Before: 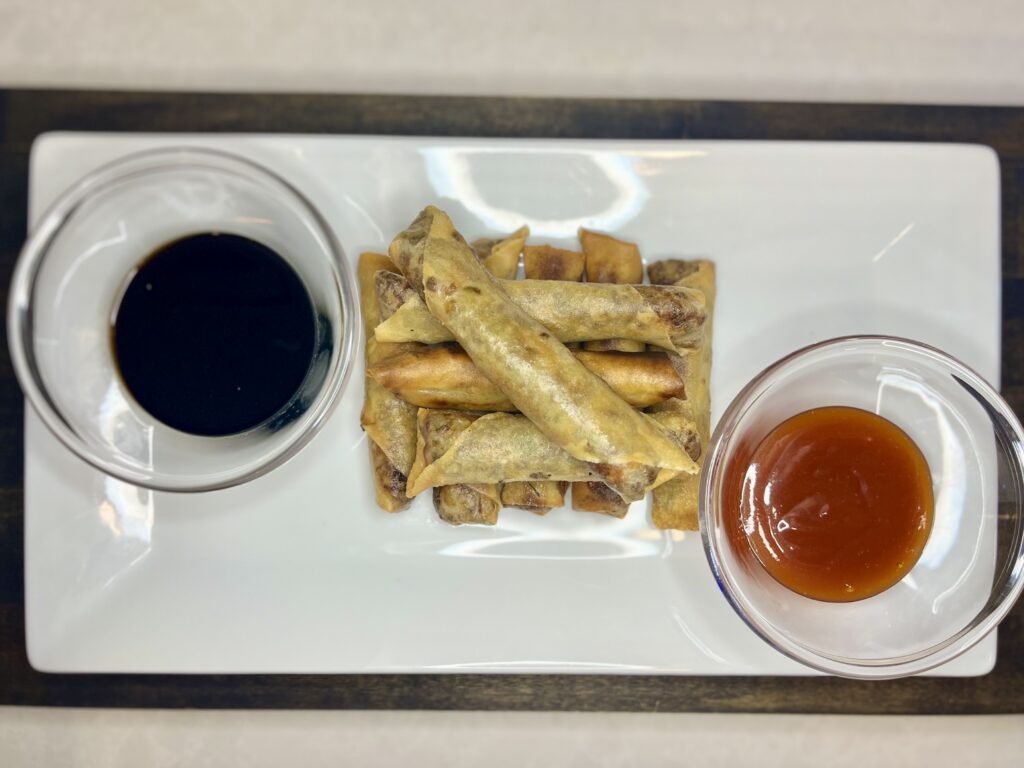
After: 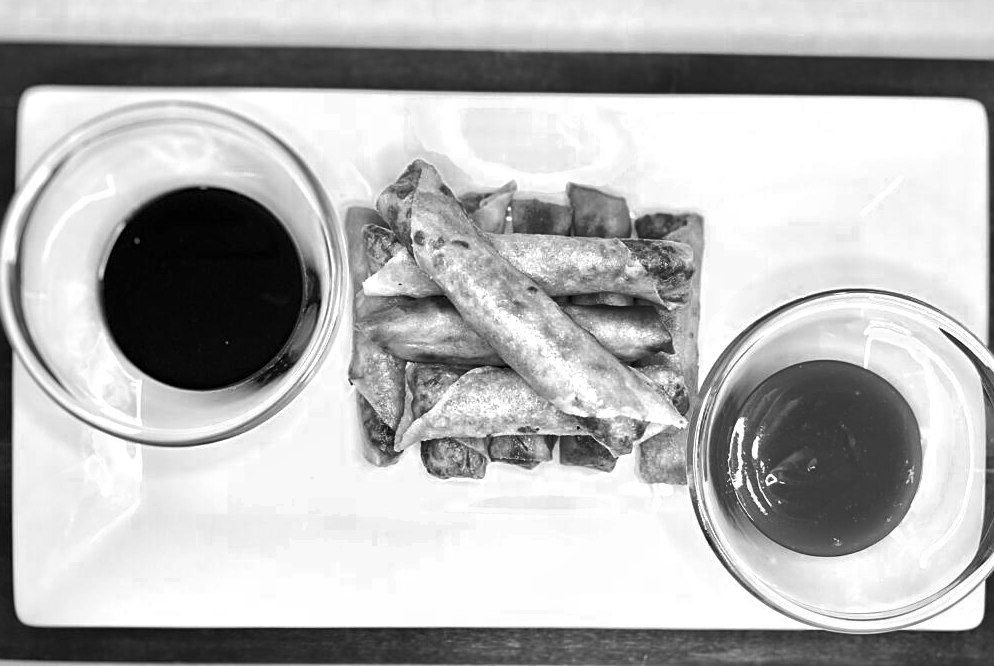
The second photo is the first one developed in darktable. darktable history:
shadows and highlights: soften with gaussian
sharpen: on, module defaults
crop: left 1.226%, top 6.102%, right 1.607%, bottom 7.151%
color zones: curves: ch0 [(0.002, 0.593) (0.143, 0.417) (0.285, 0.541) (0.455, 0.289) (0.608, 0.327) (0.727, 0.283) (0.869, 0.571) (1, 0.603)]; ch1 [(0, 0) (0.143, 0) (0.286, 0) (0.429, 0) (0.571, 0) (0.714, 0) (0.857, 0)]
exposure: exposure 0.639 EV, compensate highlight preservation false
